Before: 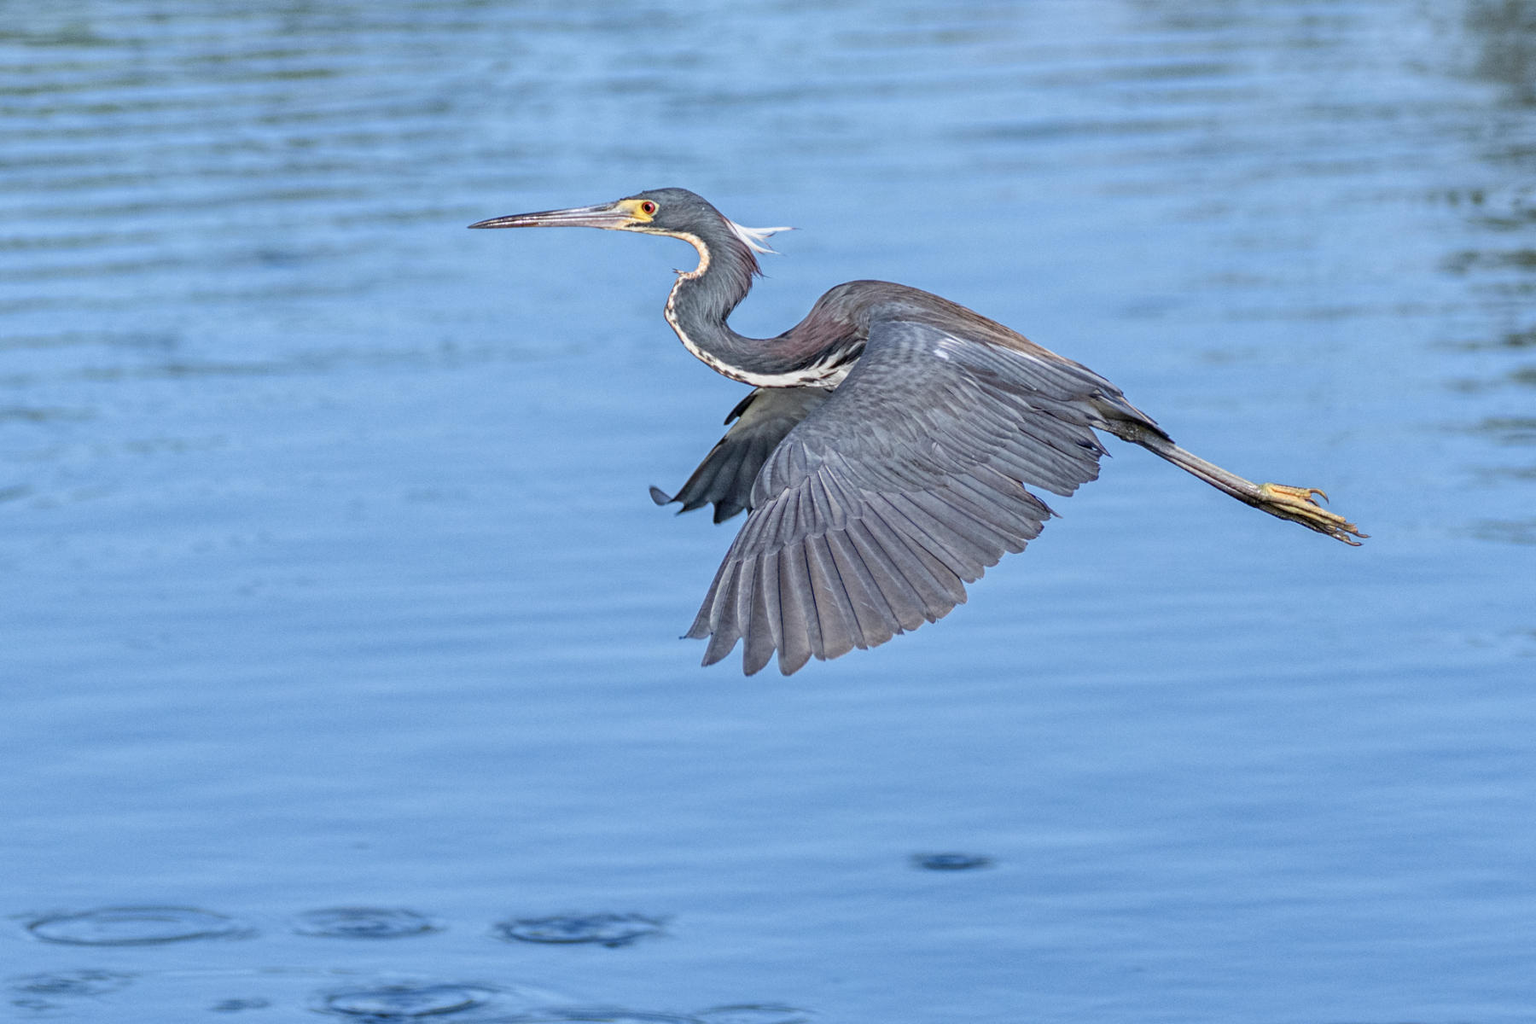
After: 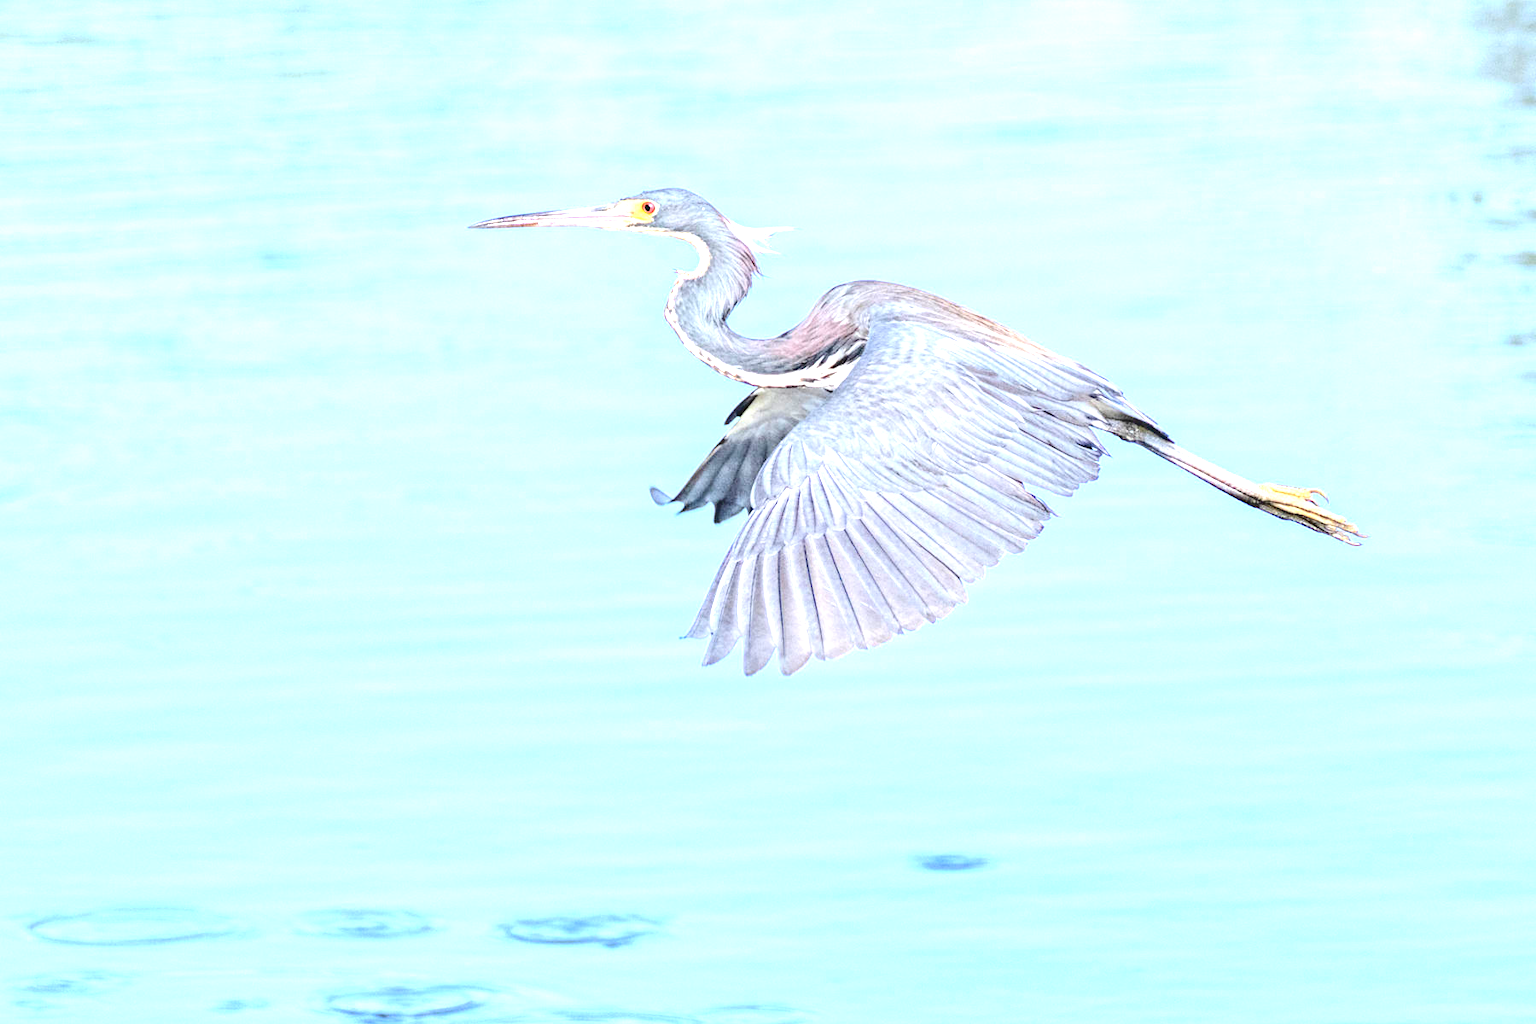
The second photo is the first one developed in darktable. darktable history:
tone curve: curves: ch0 [(0, 0) (0.003, 0.112) (0.011, 0.115) (0.025, 0.111) (0.044, 0.114) (0.069, 0.126) (0.1, 0.144) (0.136, 0.164) (0.177, 0.196) (0.224, 0.249) (0.277, 0.316) (0.335, 0.401) (0.399, 0.487) (0.468, 0.571) (0.543, 0.647) (0.623, 0.728) (0.709, 0.795) (0.801, 0.866) (0.898, 0.933) (1, 1)], color space Lab, independent channels, preserve colors none
exposure: black level correction 0, exposure 1.993 EV, compensate highlight preservation false
base curve: curves: ch0 [(0, 0) (0.297, 0.298) (1, 1)], preserve colors none
